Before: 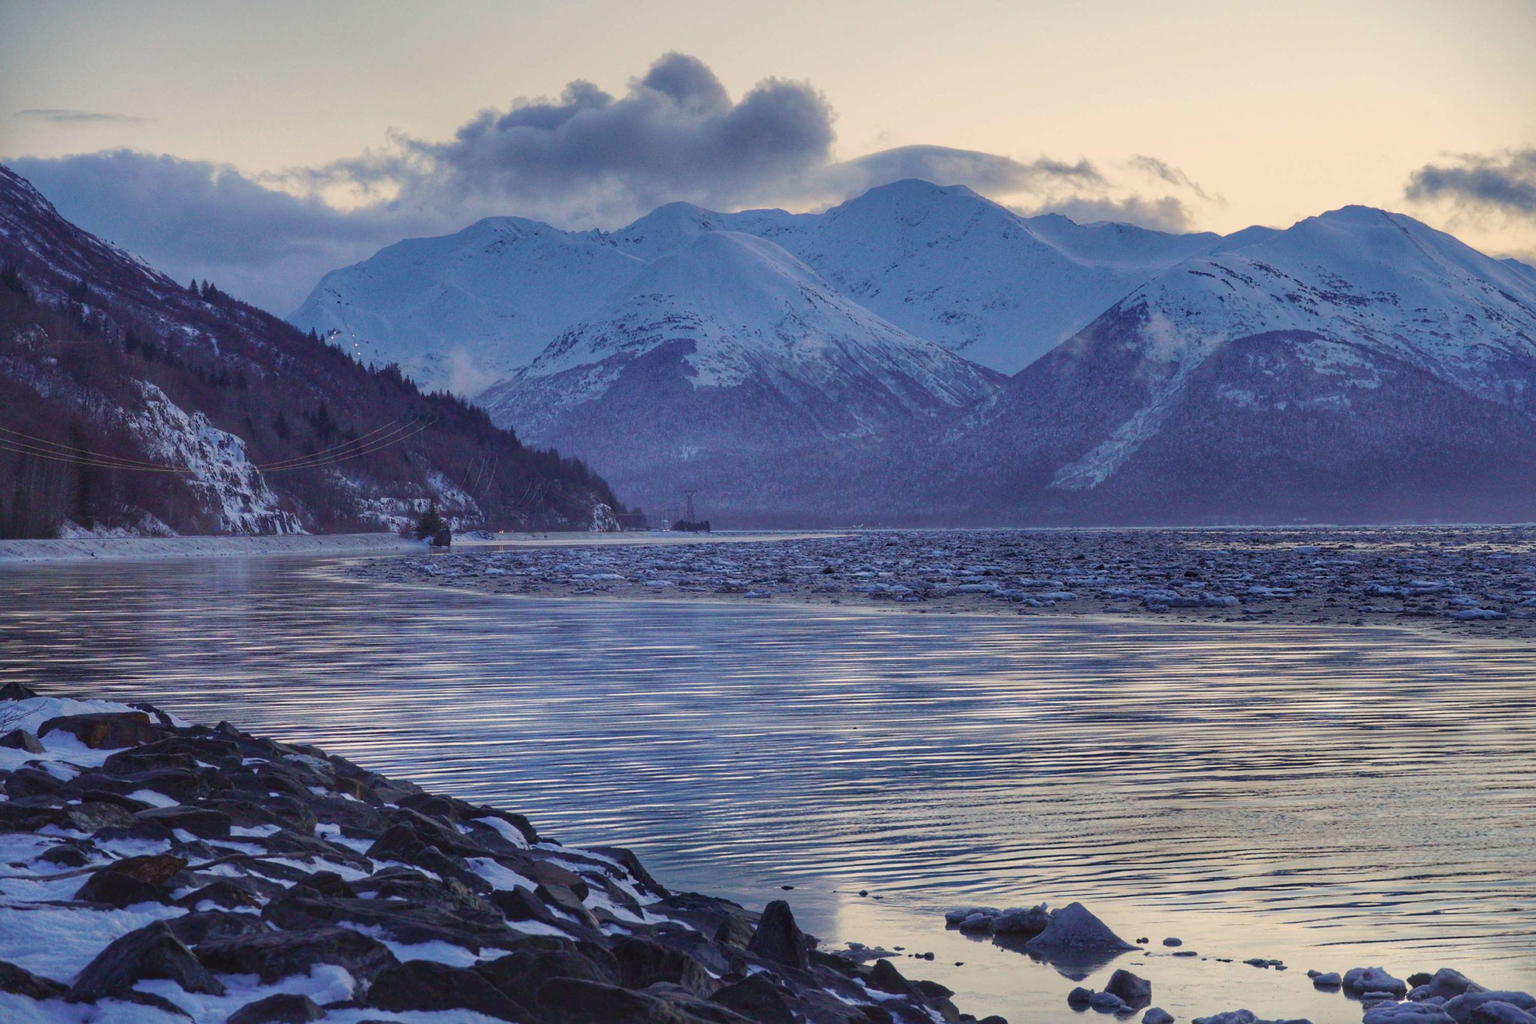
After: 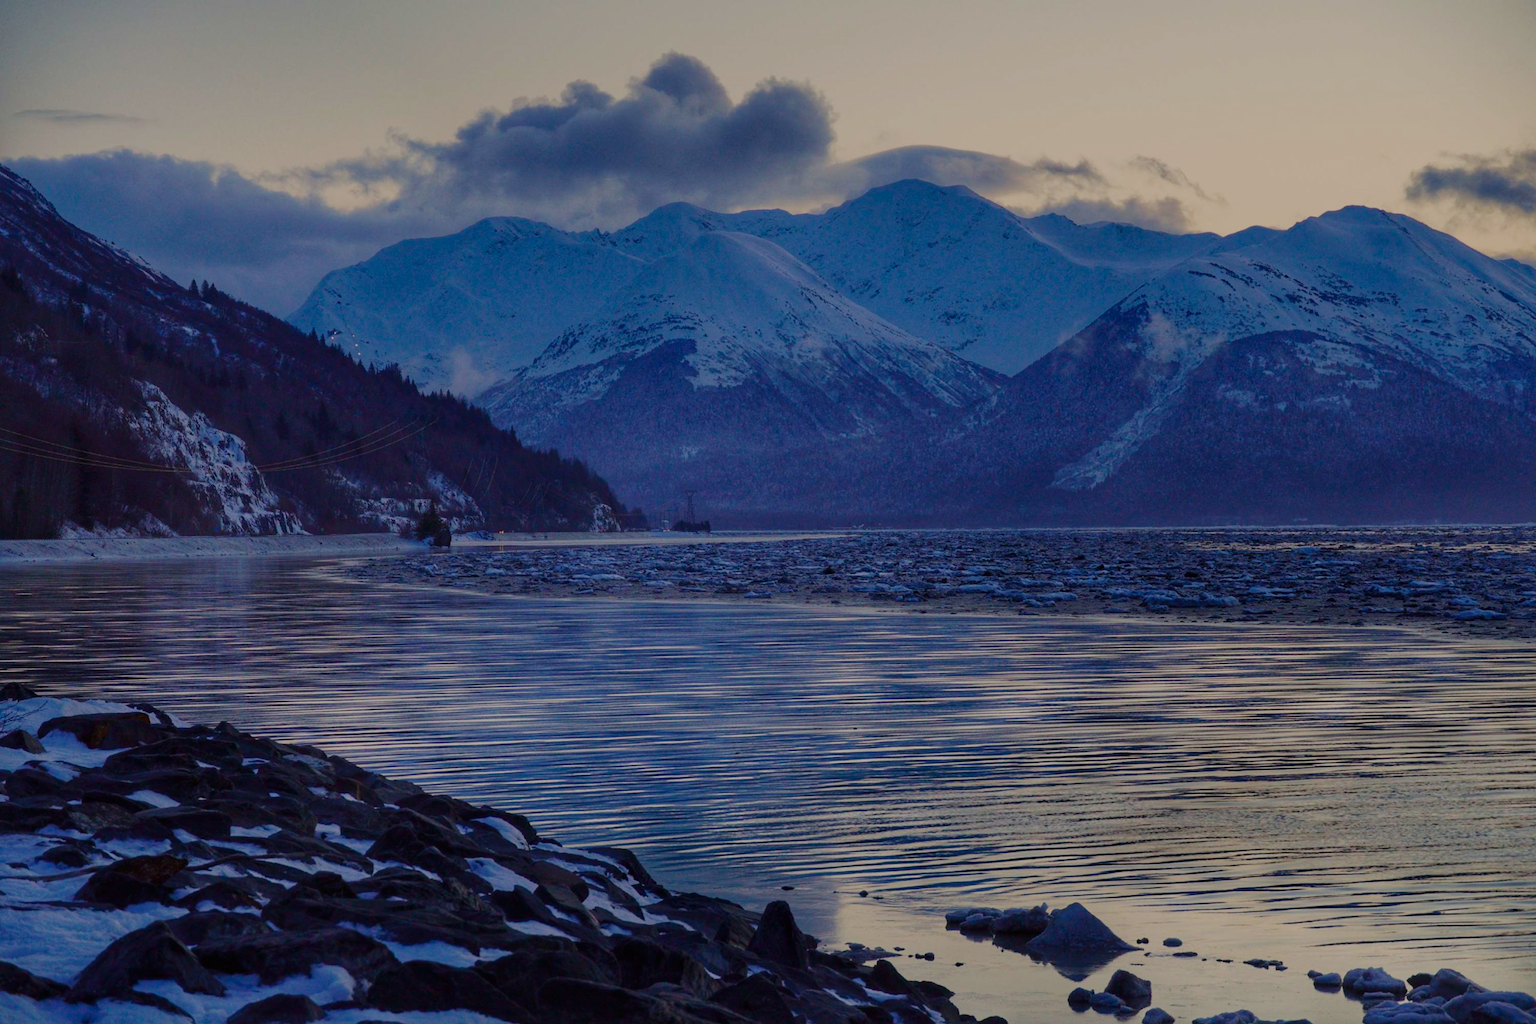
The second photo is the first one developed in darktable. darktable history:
filmic rgb: black relative exposure -7.65 EV, white relative exposure 4.56 EV, hardness 3.61, color science v5 (2021), contrast in shadows safe, contrast in highlights safe, enable highlight reconstruction true
contrast brightness saturation: brightness -0.254, saturation 0.197
